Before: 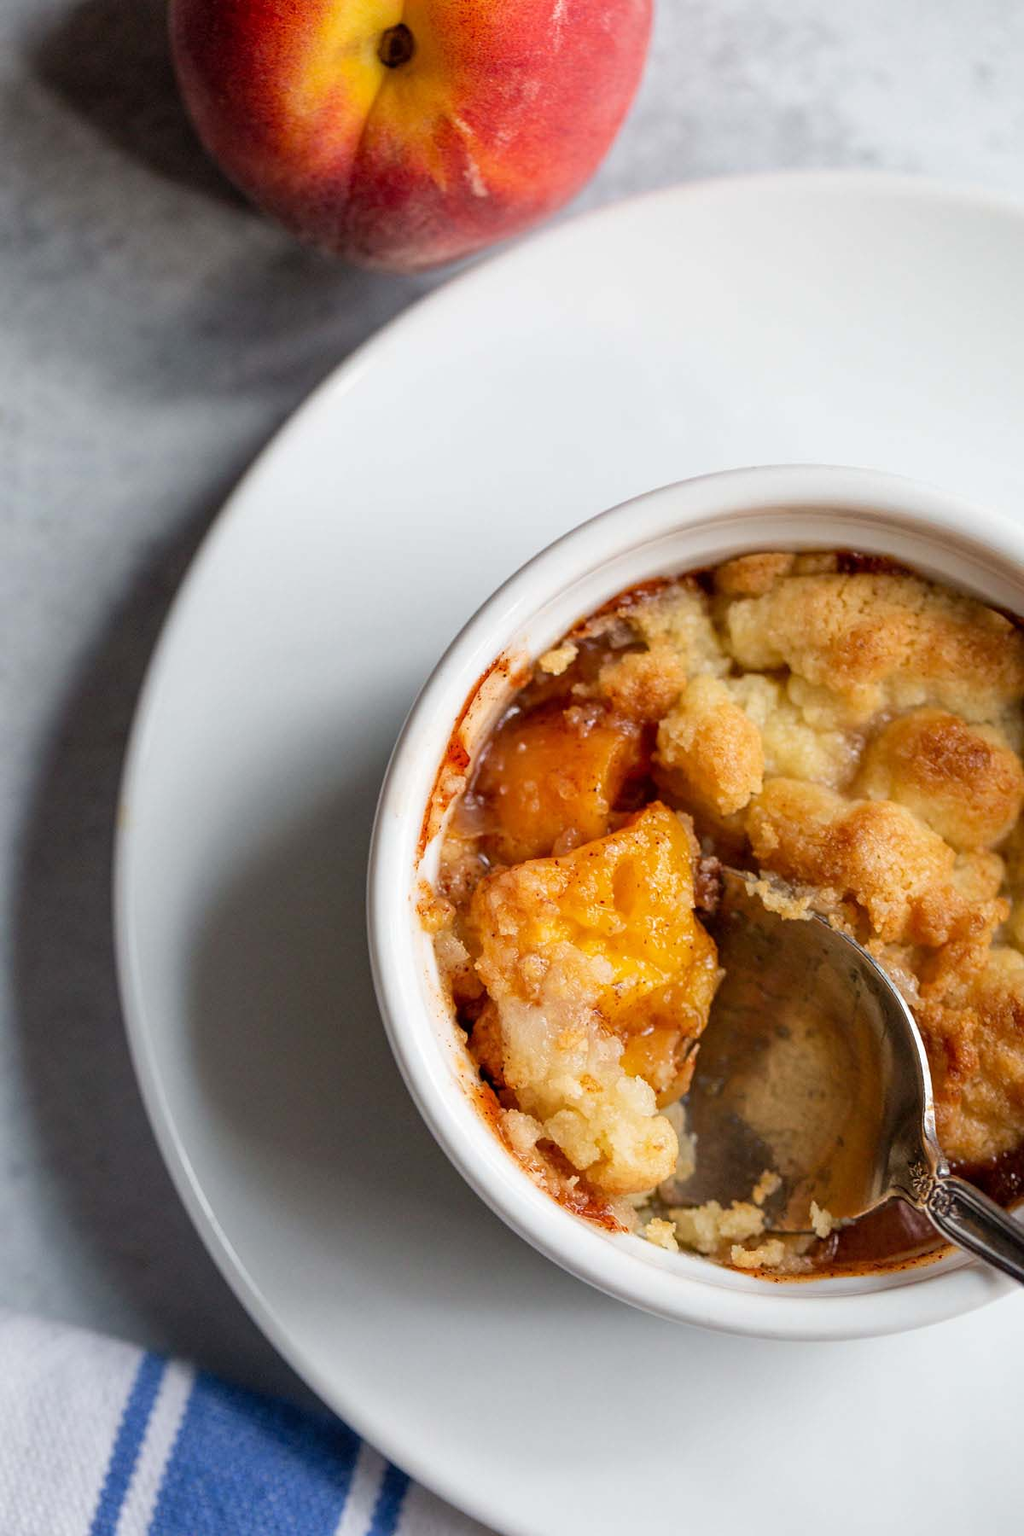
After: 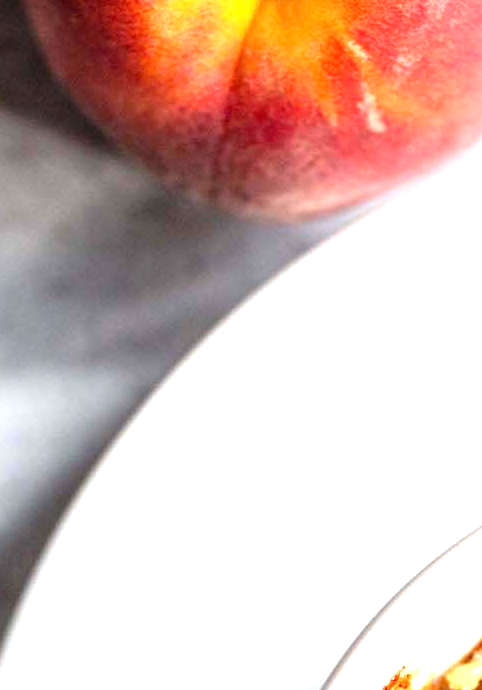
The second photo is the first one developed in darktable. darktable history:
crop: left 15.543%, top 5.452%, right 44.267%, bottom 56.212%
exposure: black level correction 0, exposure 1.385 EV, compensate highlight preservation false
